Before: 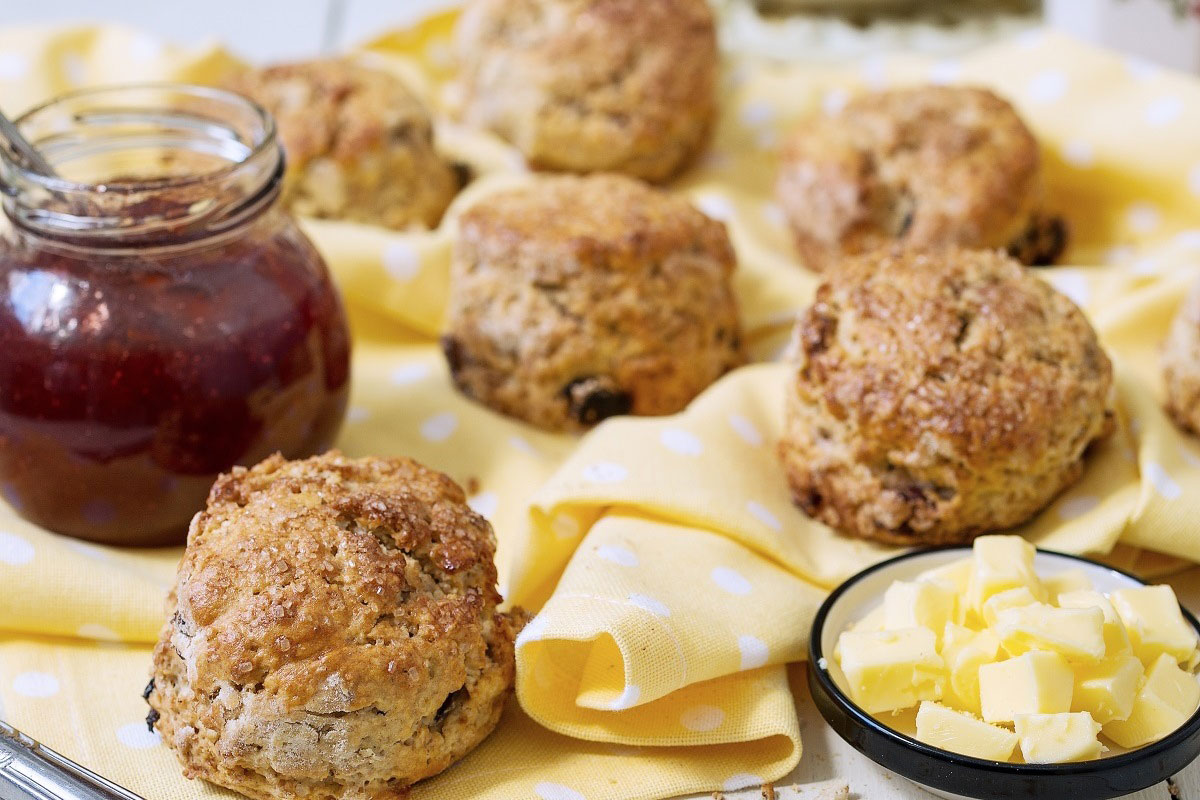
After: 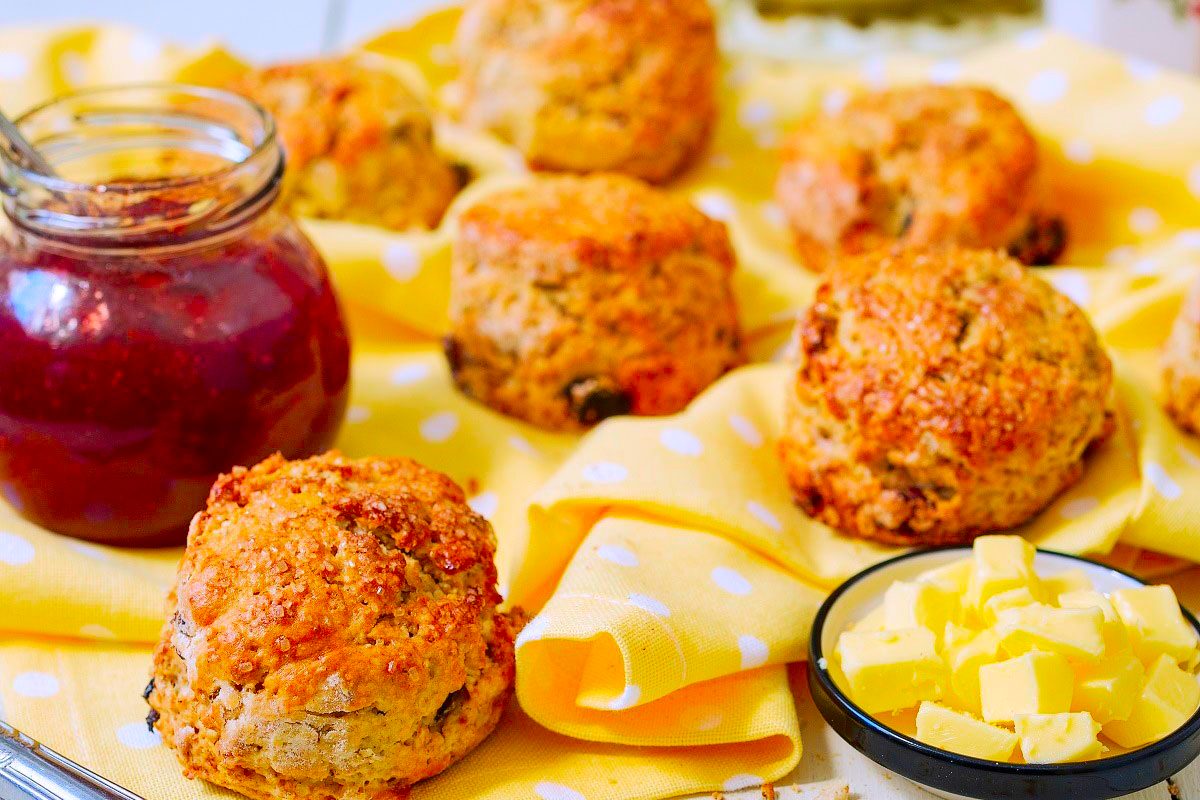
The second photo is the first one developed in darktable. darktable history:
color correction: saturation 2.15
base curve: curves: ch0 [(0, 0) (0.262, 0.32) (0.722, 0.705) (1, 1)]
